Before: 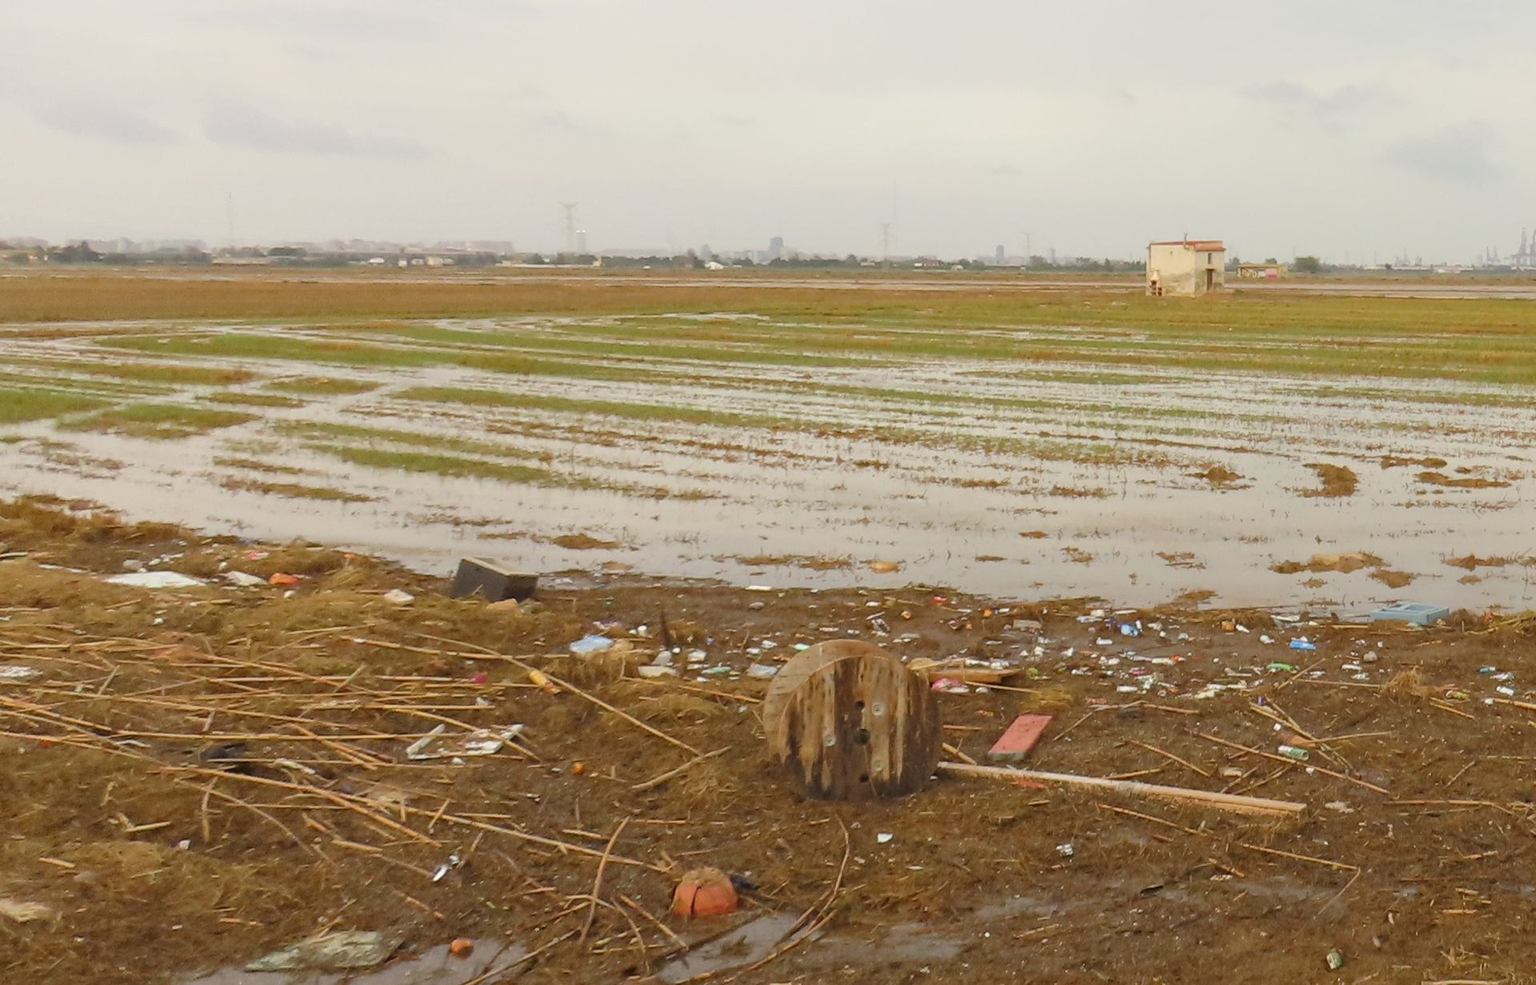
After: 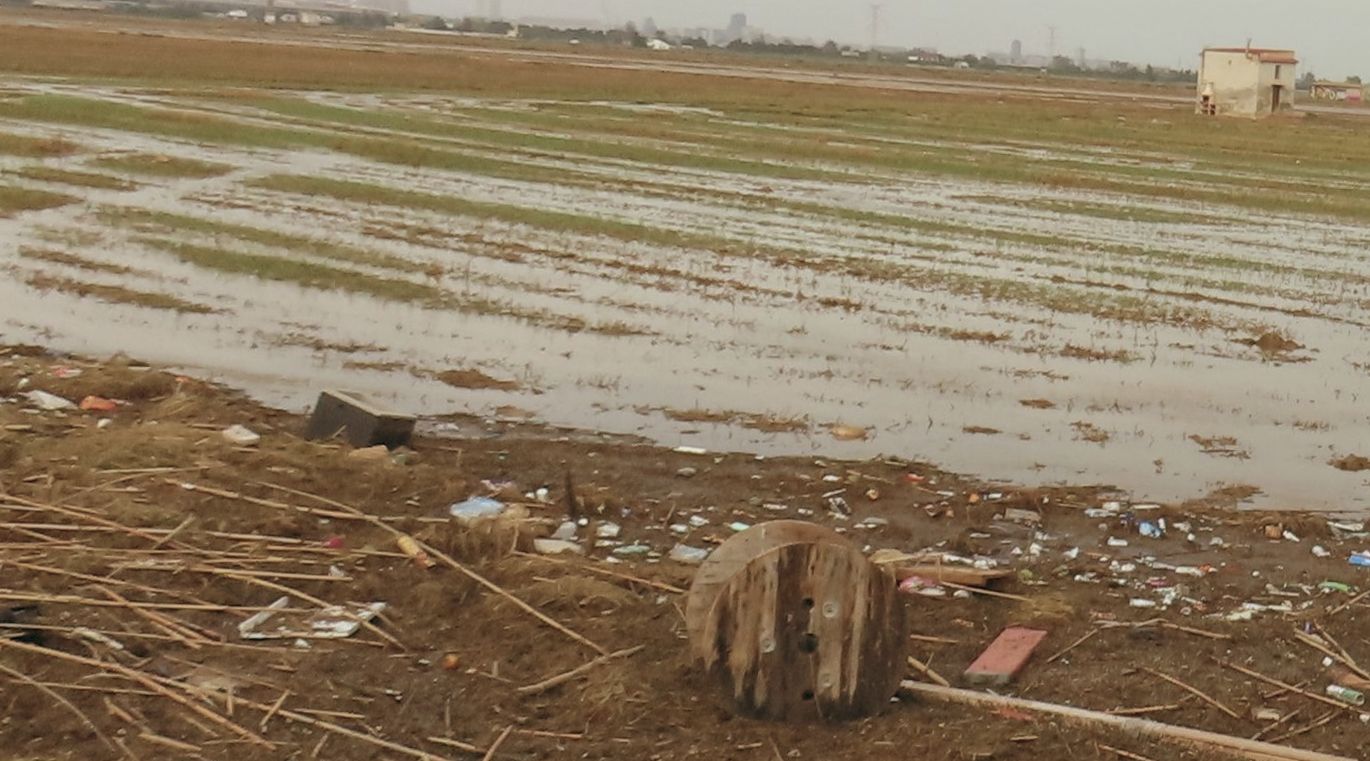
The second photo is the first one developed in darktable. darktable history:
crop and rotate: angle -3.37°, left 9.79%, top 20.73%, right 12.42%, bottom 11.82%
exposure: exposure -0.153 EV, compensate highlight preservation false
color balance: lift [1, 0.994, 1.002, 1.006], gamma [0.957, 1.081, 1.016, 0.919], gain [0.97, 0.972, 1.01, 1.028], input saturation 91.06%, output saturation 79.8%
